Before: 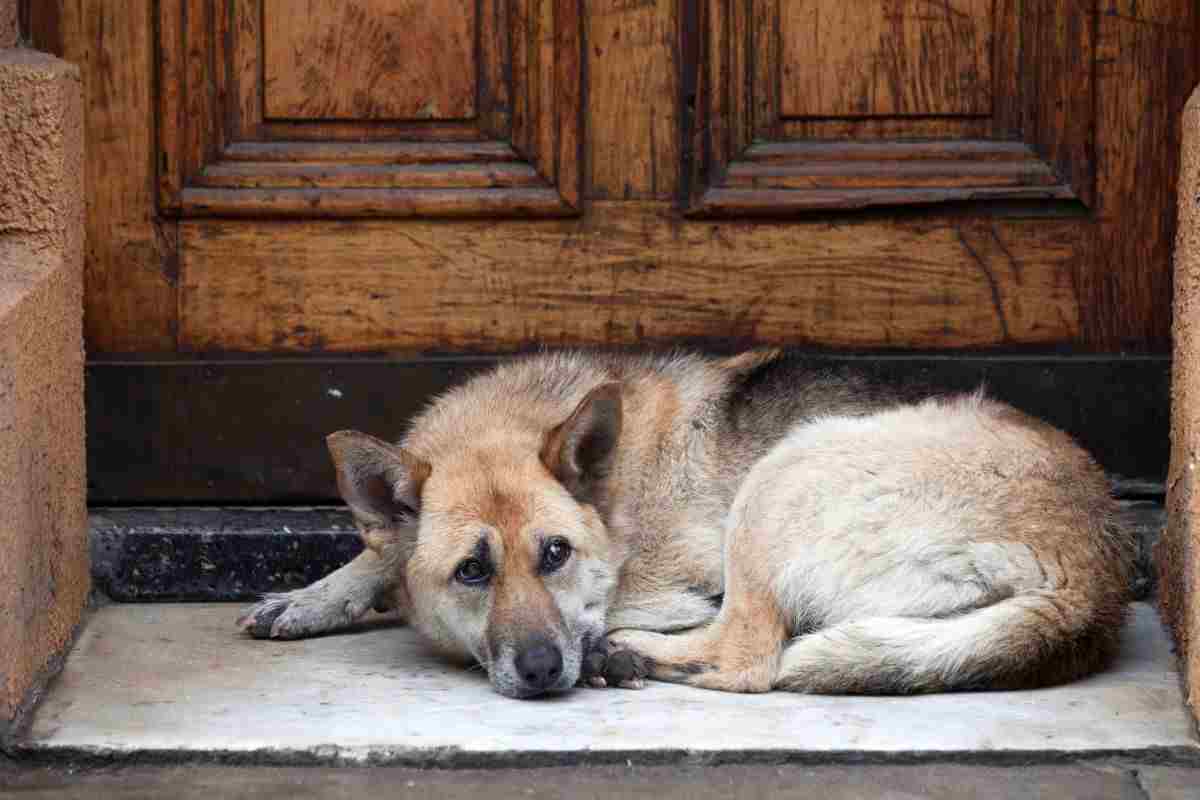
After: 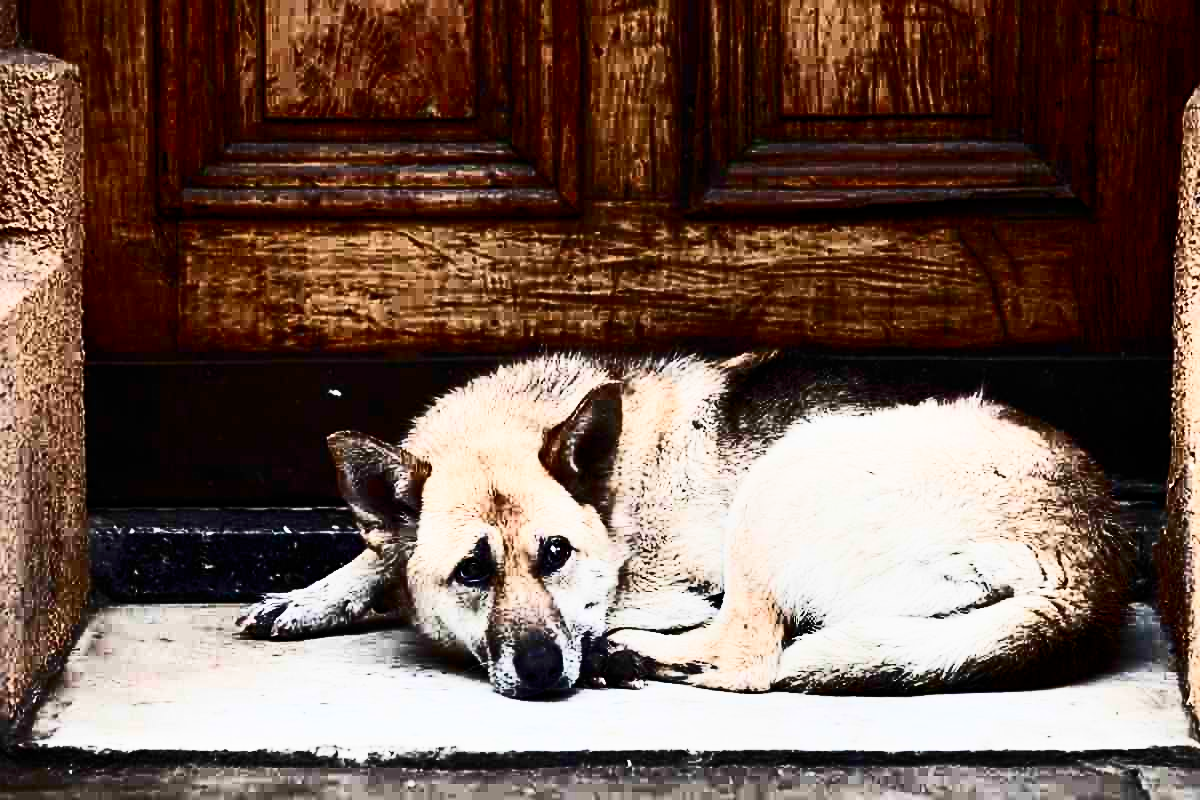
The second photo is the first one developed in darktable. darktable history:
contrast brightness saturation: contrast 0.93, brightness 0.2
white balance: red 1, blue 1
shadows and highlights: shadows 24.5, highlights -78.15, soften with gaussian
sharpen: on, module defaults
sigmoid: skew -0.2, preserve hue 0%, red attenuation 0.1, red rotation 0.035, green attenuation 0.1, green rotation -0.017, blue attenuation 0.15, blue rotation -0.052, base primaries Rec2020
